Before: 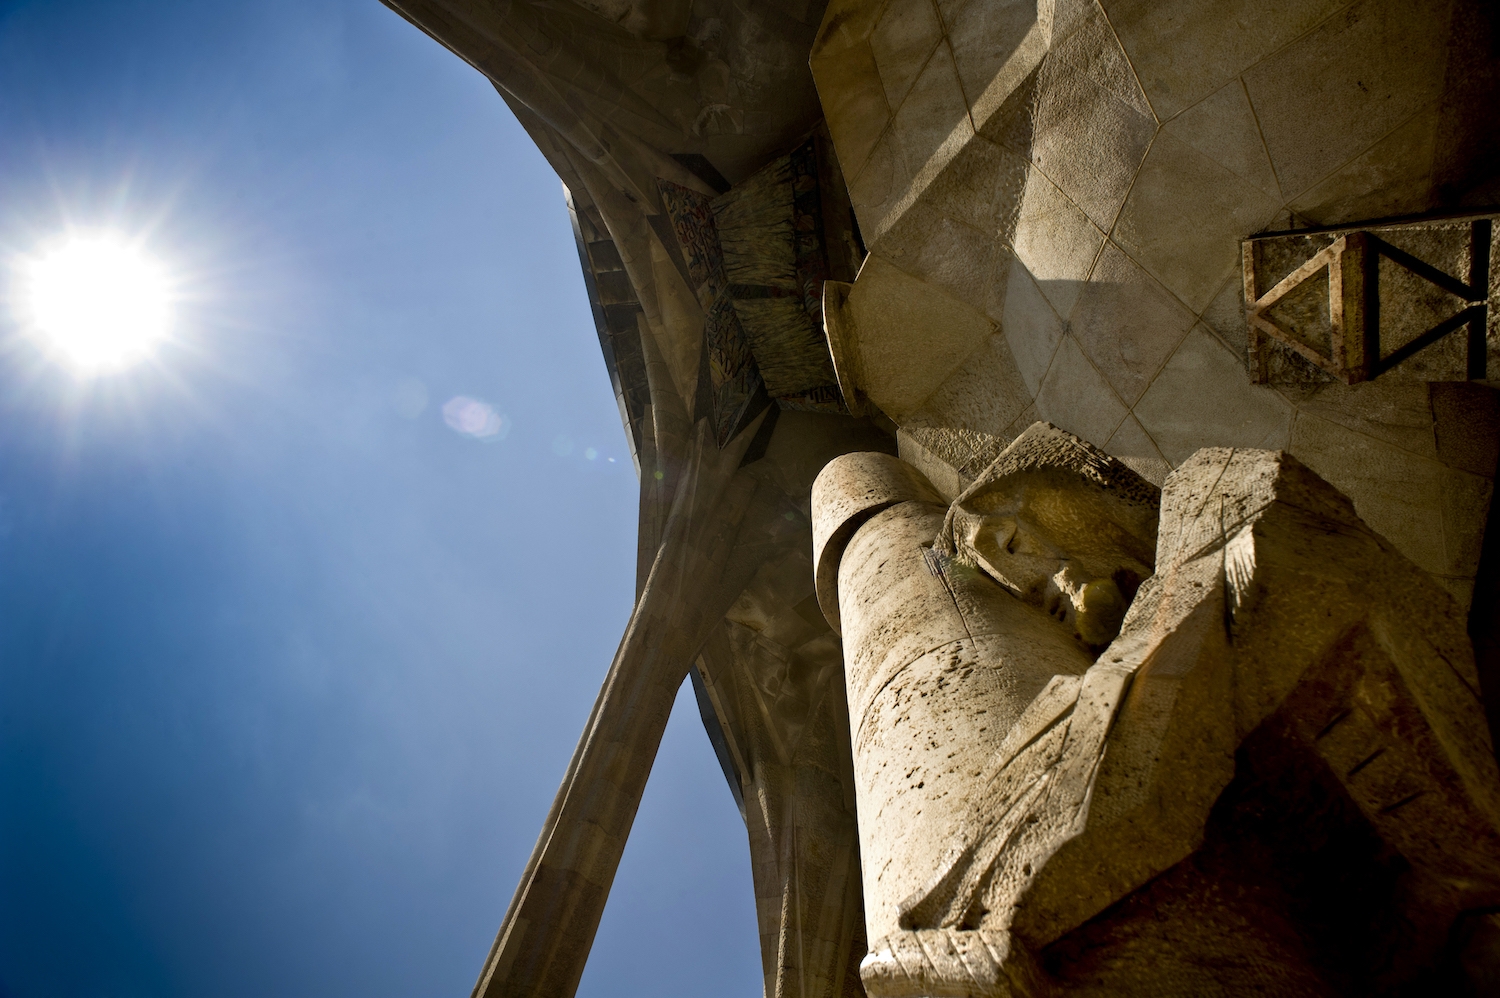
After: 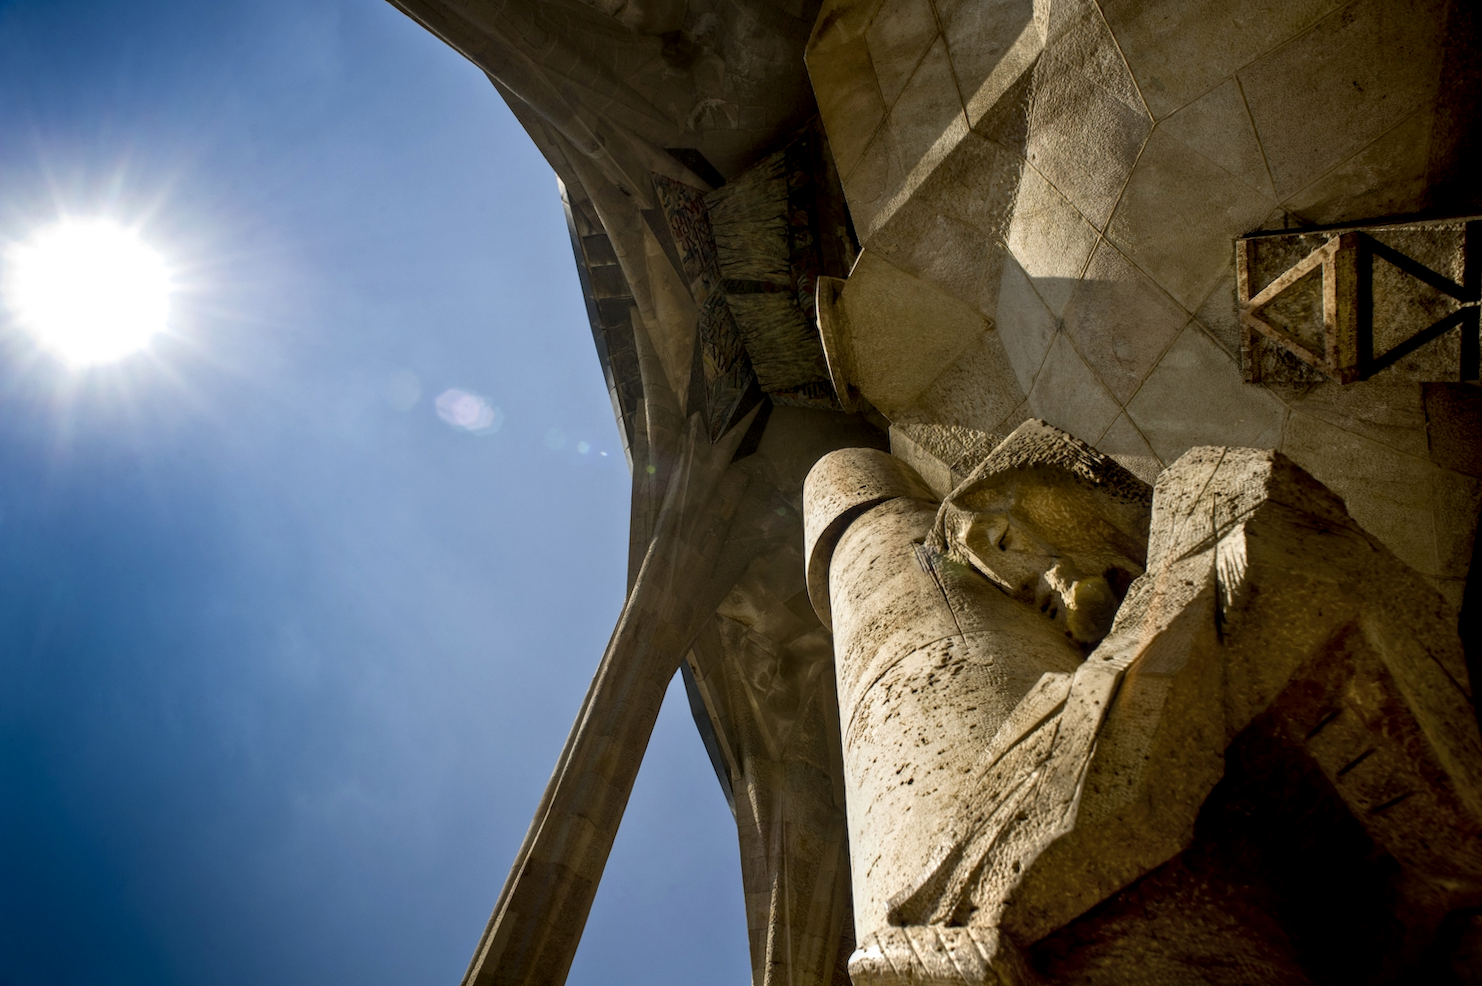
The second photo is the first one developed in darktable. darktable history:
local contrast: on, module defaults
crop and rotate: angle -0.454°
